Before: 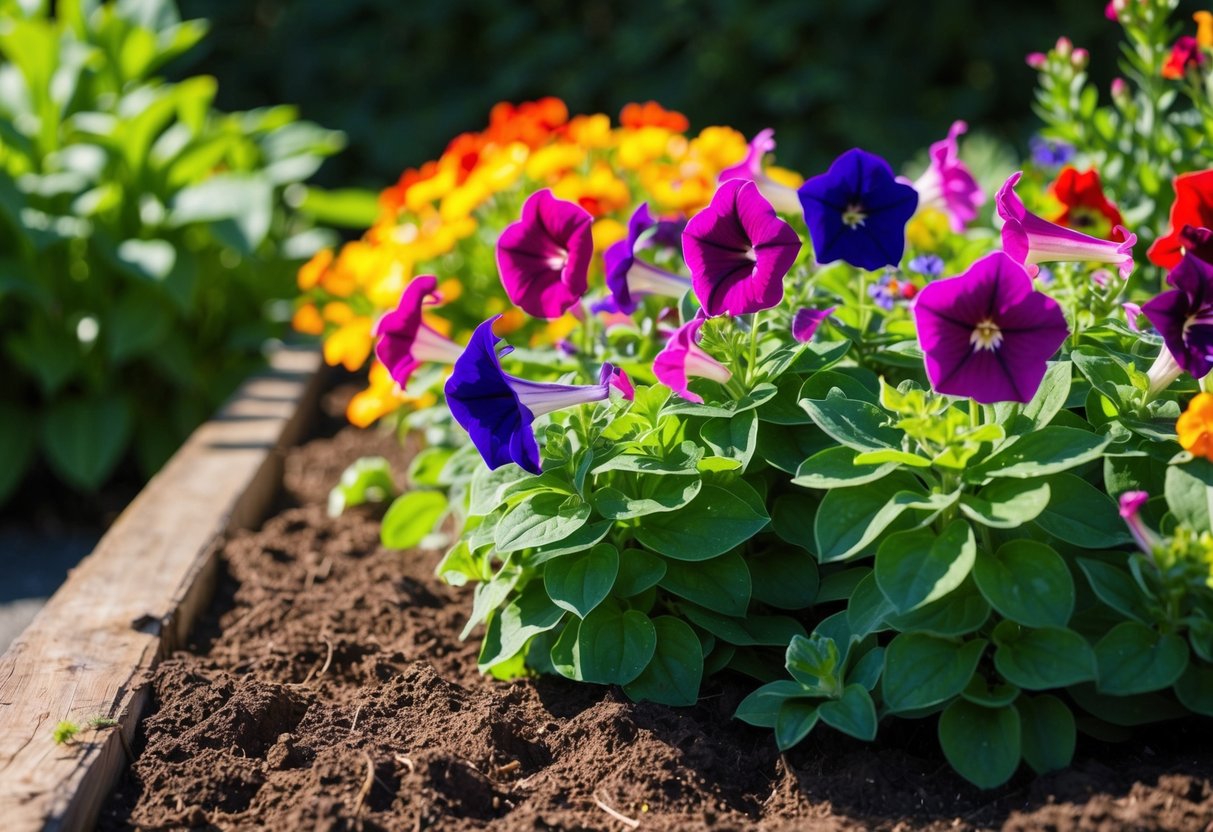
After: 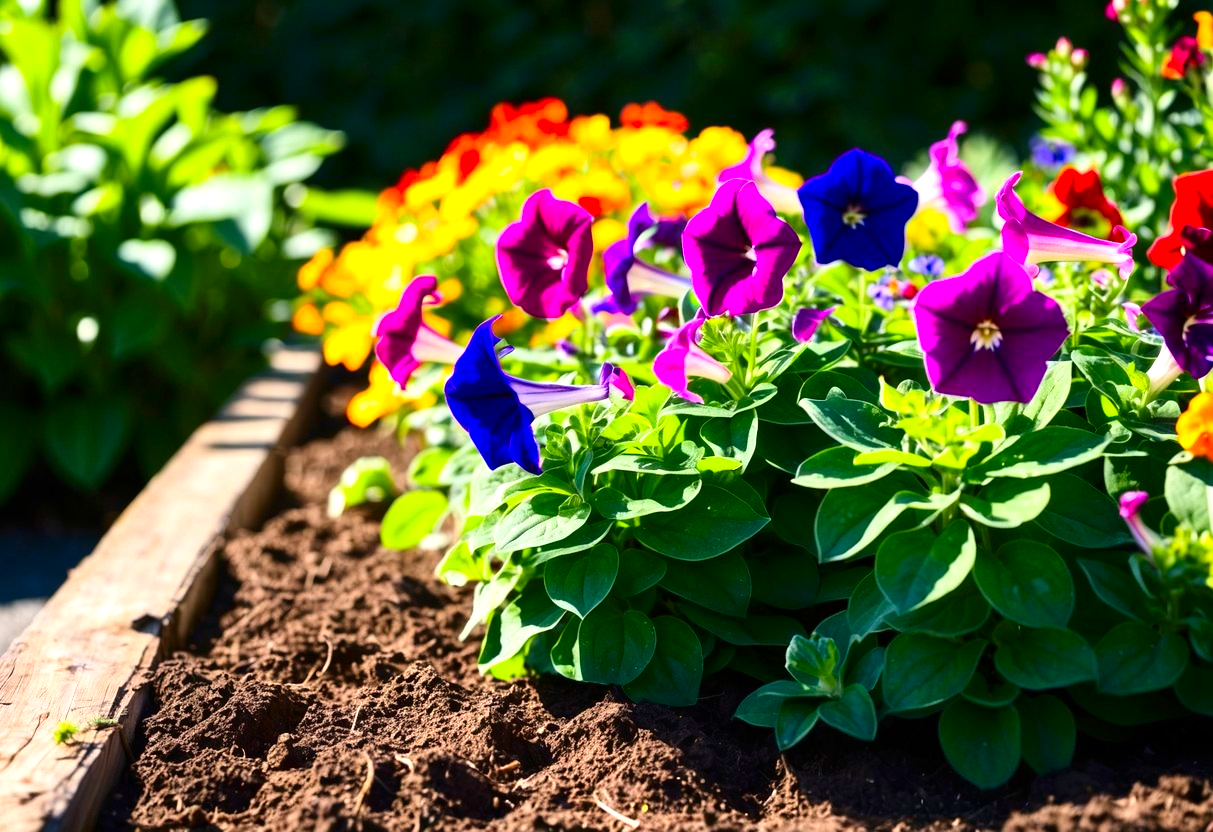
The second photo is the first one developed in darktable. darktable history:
contrast brightness saturation: contrast 0.206, brightness -0.108, saturation 0.205
shadows and highlights: shadows 24.13, highlights -76.63, highlights color adjustment 52.17%, soften with gaussian
exposure: black level correction 0, exposure 0.692 EV, compensate exposure bias true, compensate highlight preservation false
